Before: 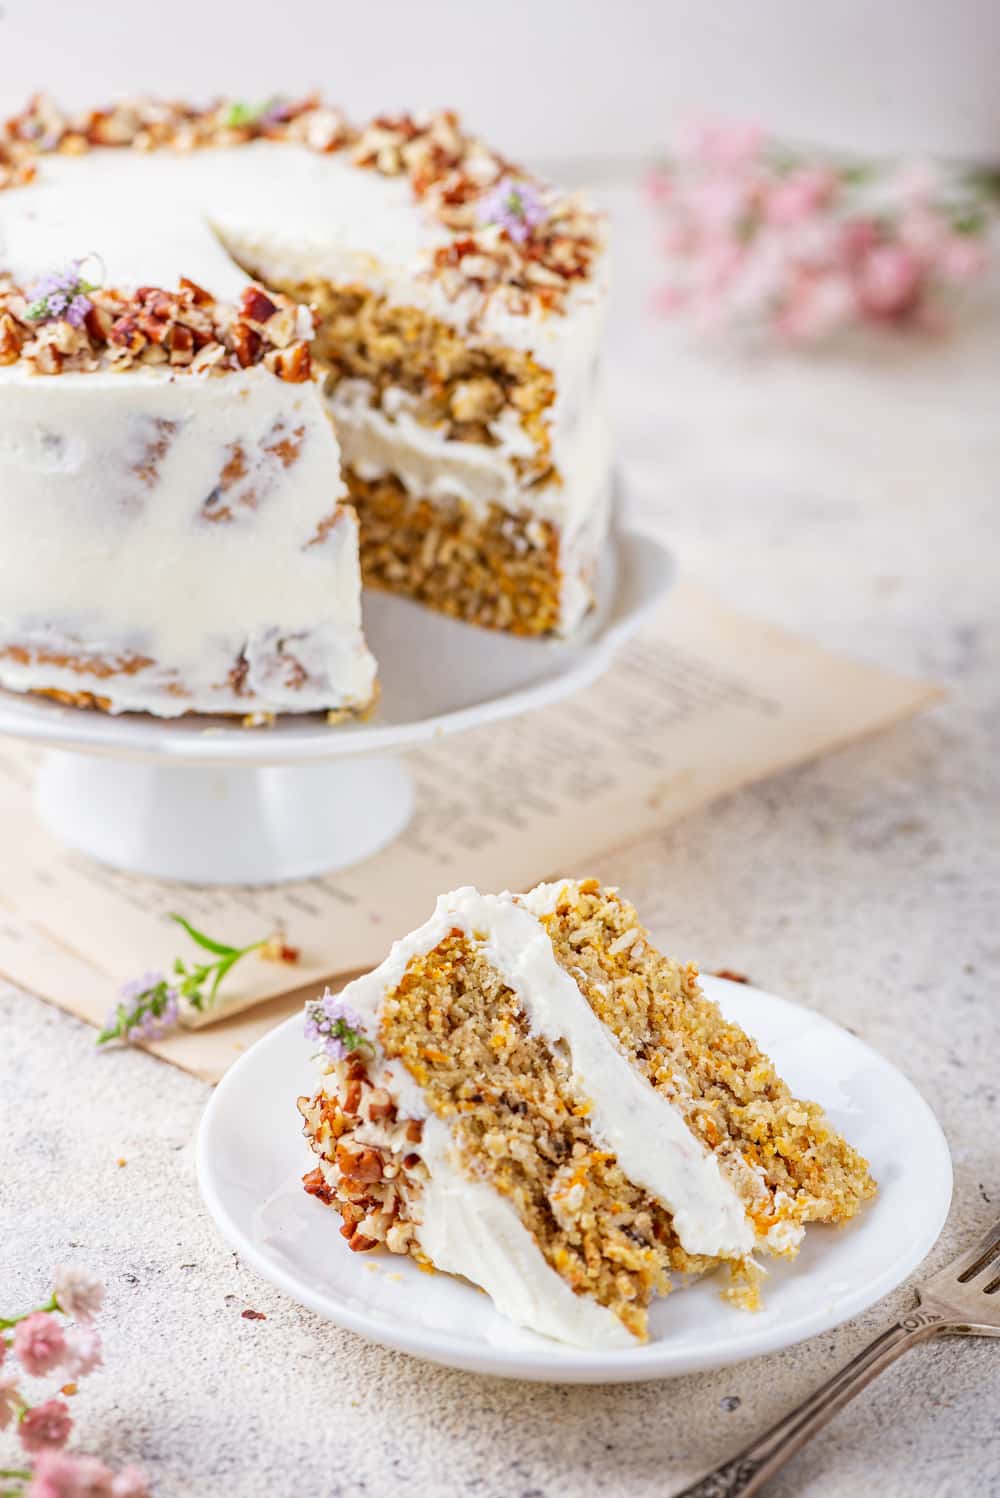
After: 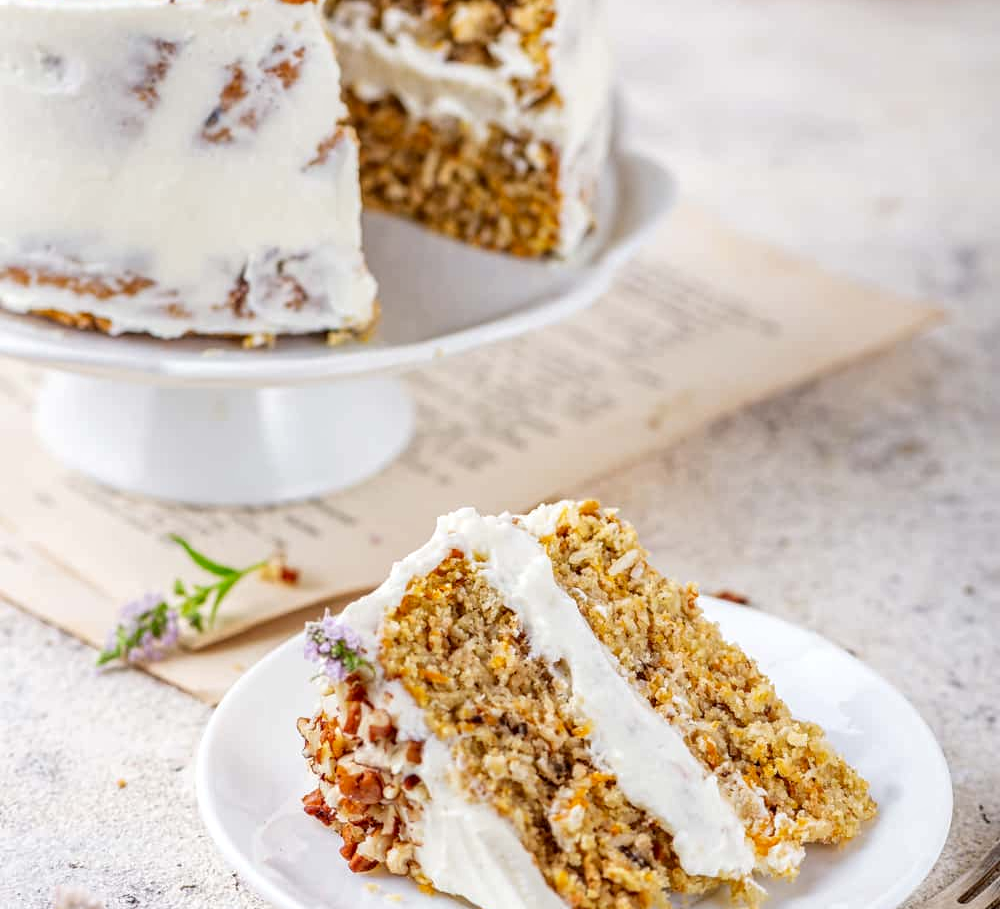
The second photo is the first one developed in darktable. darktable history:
crop and rotate: top 25.357%, bottom 13.942%
local contrast: on, module defaults
